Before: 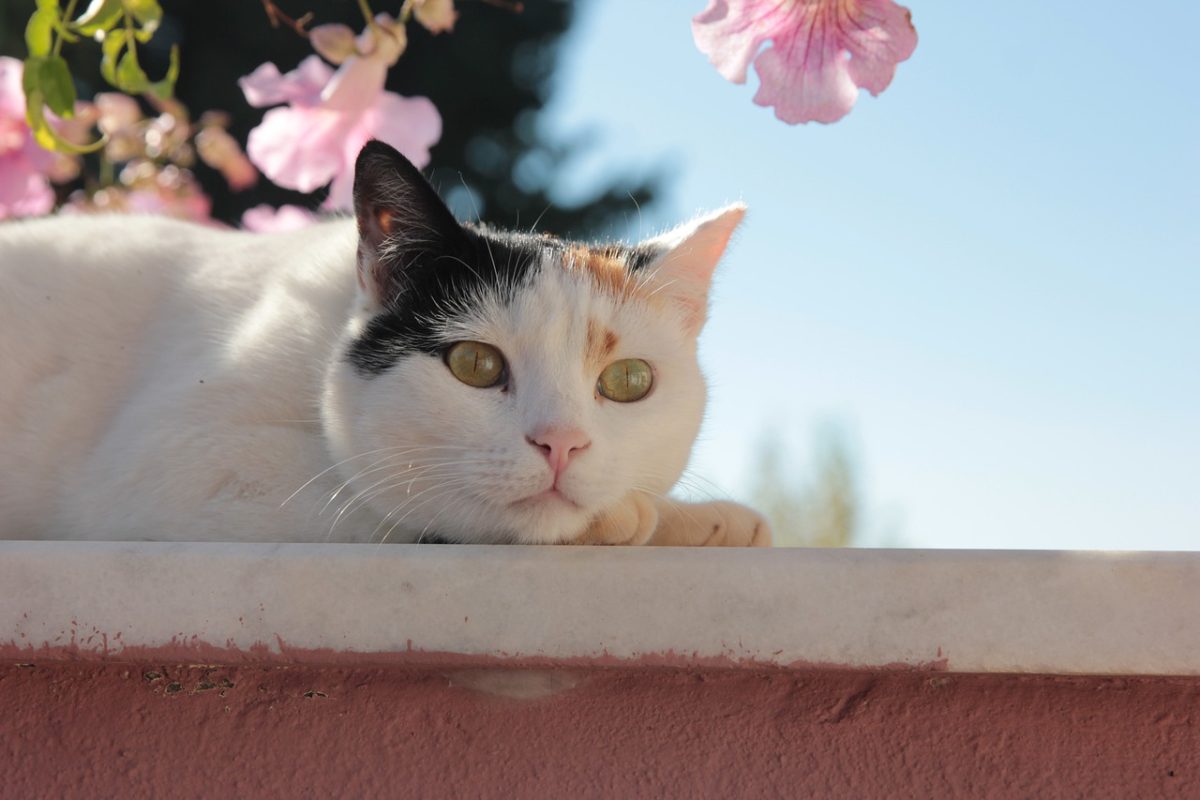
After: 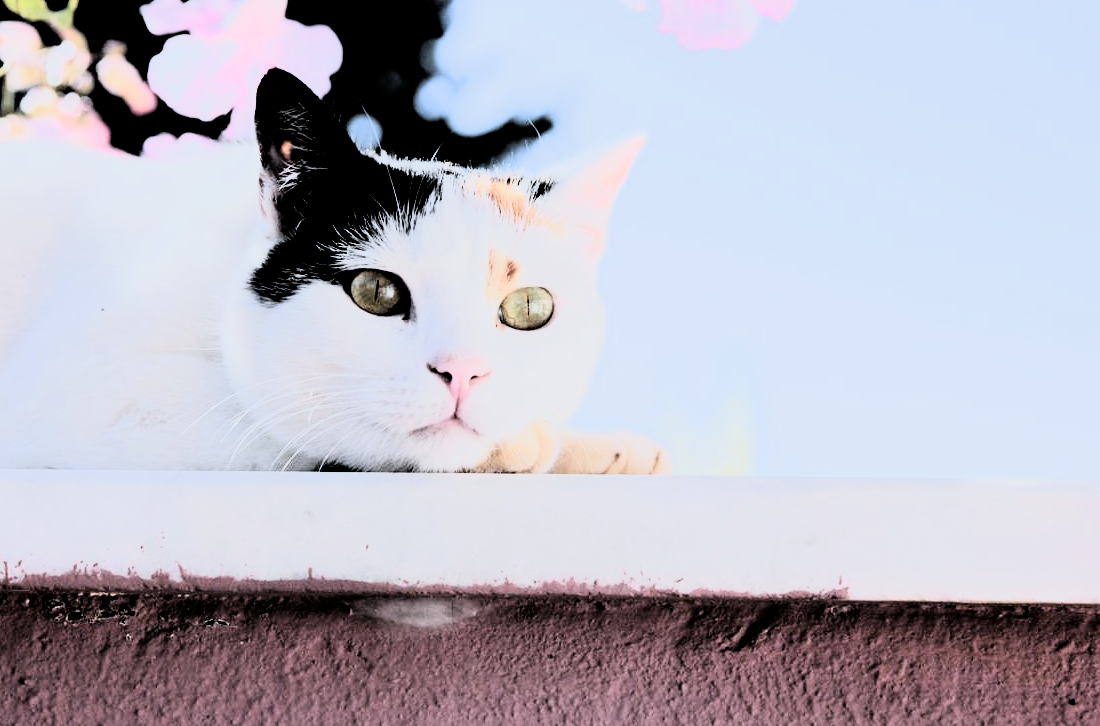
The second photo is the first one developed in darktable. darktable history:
crop and rotate: left 8.262%, top 9.226%
tone curve: curves: ch0 [(0, 0) (0.765, 0.816) (1, 1)]; ch1 [(0, 0) (0.425, 0.464) (0.5, 0.5) (0.531, 0.522) (0.588, 0.575) (0.994, 0.939)]; ch2 [(0, 0) (0.398, 0.435) (0.455, 0.481) (0.501, 0.504) (0.529, 0.544) (0.584, 0.585) (1, 0.911)], color space Lab, independent channels
rgb curve: curves: ch0 [(0, 0) (0.21, 0.15) (0.24, 0.21) (0.5, 0.75) (0.75, 0.96) (0.89, 0.99) (1, 1)]; ch1 [(0, 0.02) (0.21, 0.13) (0.25, 0.2) (0.5, 0.67) (0.75, 0.9) (0.89, 0.97) (1, 1)]; ch2 [(0, 0.02) (0.21, 0.13) (0.25, 0.2) (0.5, 0.67) (0.75, 0.9) (0.89, 0.97) (1, 1)], compensate middle gray true
filmic rgb: black relative exposure -3.86 EV, white relative exposure 3.48 EV, hardness 2.63, contrast 1.103
tone equalizer: -8 EV -0.75 EV, -7 EV -0.7 EV, -6 EV -0.6 EV, -5 EV -0.4 EV, -3 EV 0.4 EV, -2 EV 0.6 EV, -1 EV 0.7 EV, +0 EV 0.75 EV, edges refinement/feathering 500, mask exposure compensation -1.57 EV, preserve details no
color calibration: illuminant custom, x 0.39, y 0.392, temperature 3856.94 K
contrast brightness saturation: contrast 0.07
